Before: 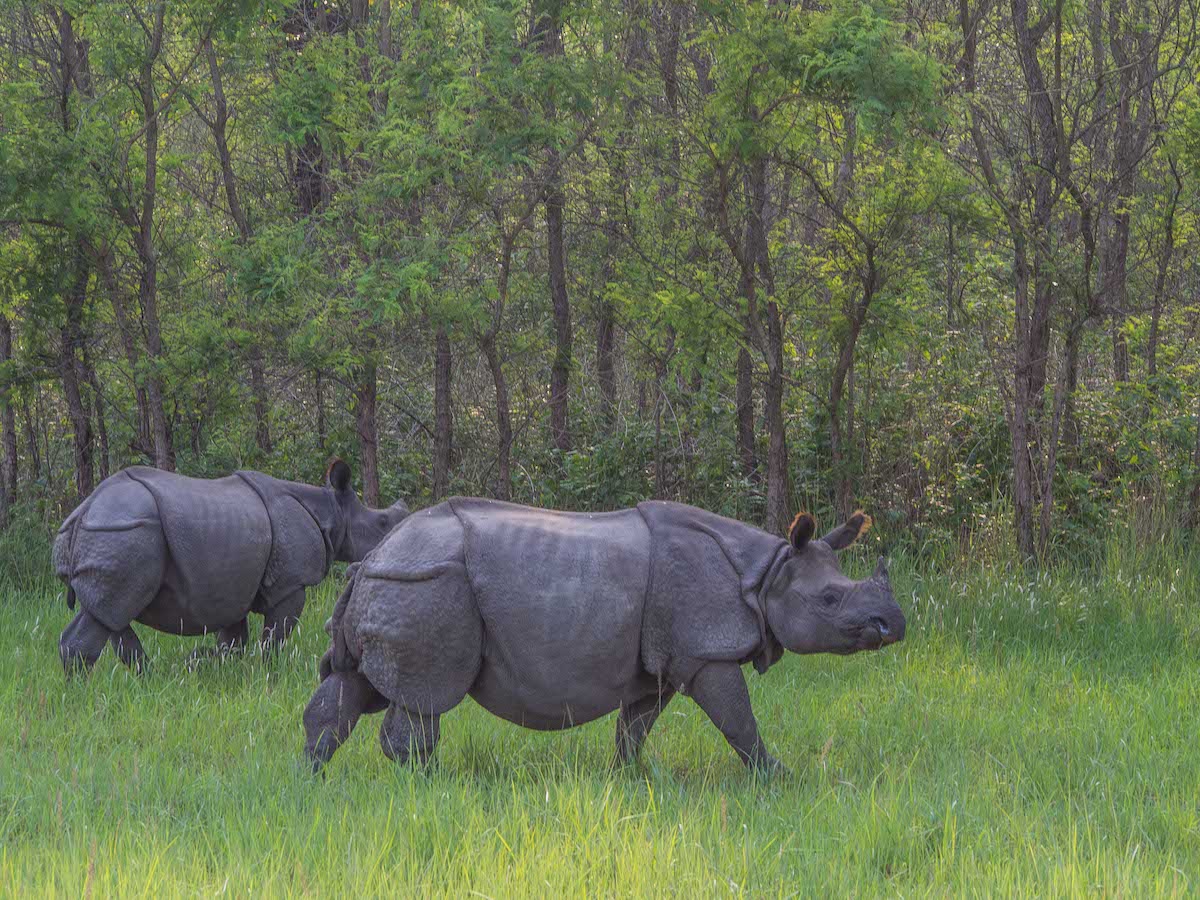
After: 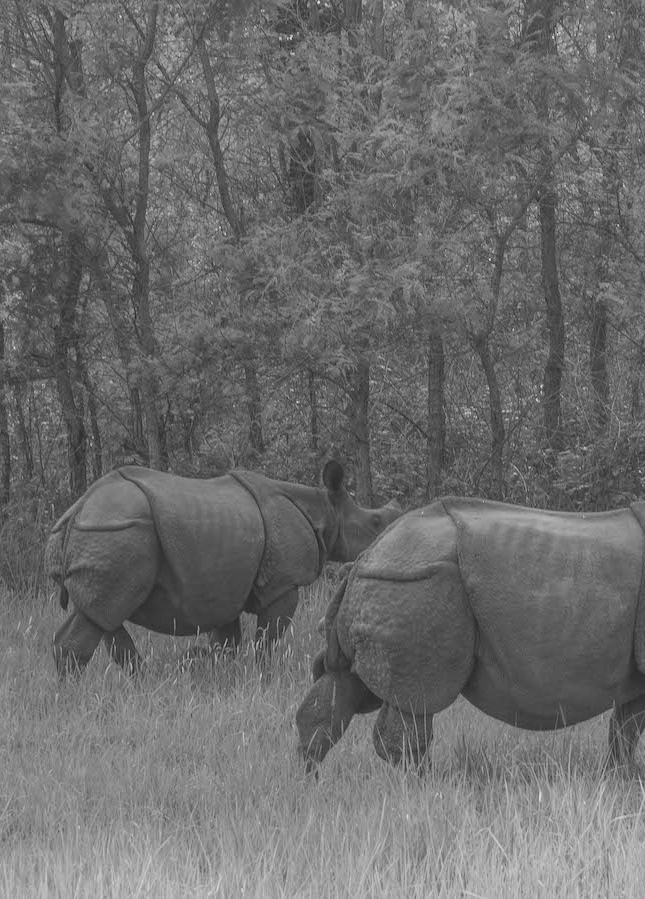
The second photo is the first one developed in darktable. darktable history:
monochrome: a 30.25, b 92.03
color balance: lift [1.01, 1, 1, 1], gamma [1.097, 1, 1, 1], gain [0.85, 1, 1, 1]
crop: left 0.587%, right 45.588%, bottom 0.086%
